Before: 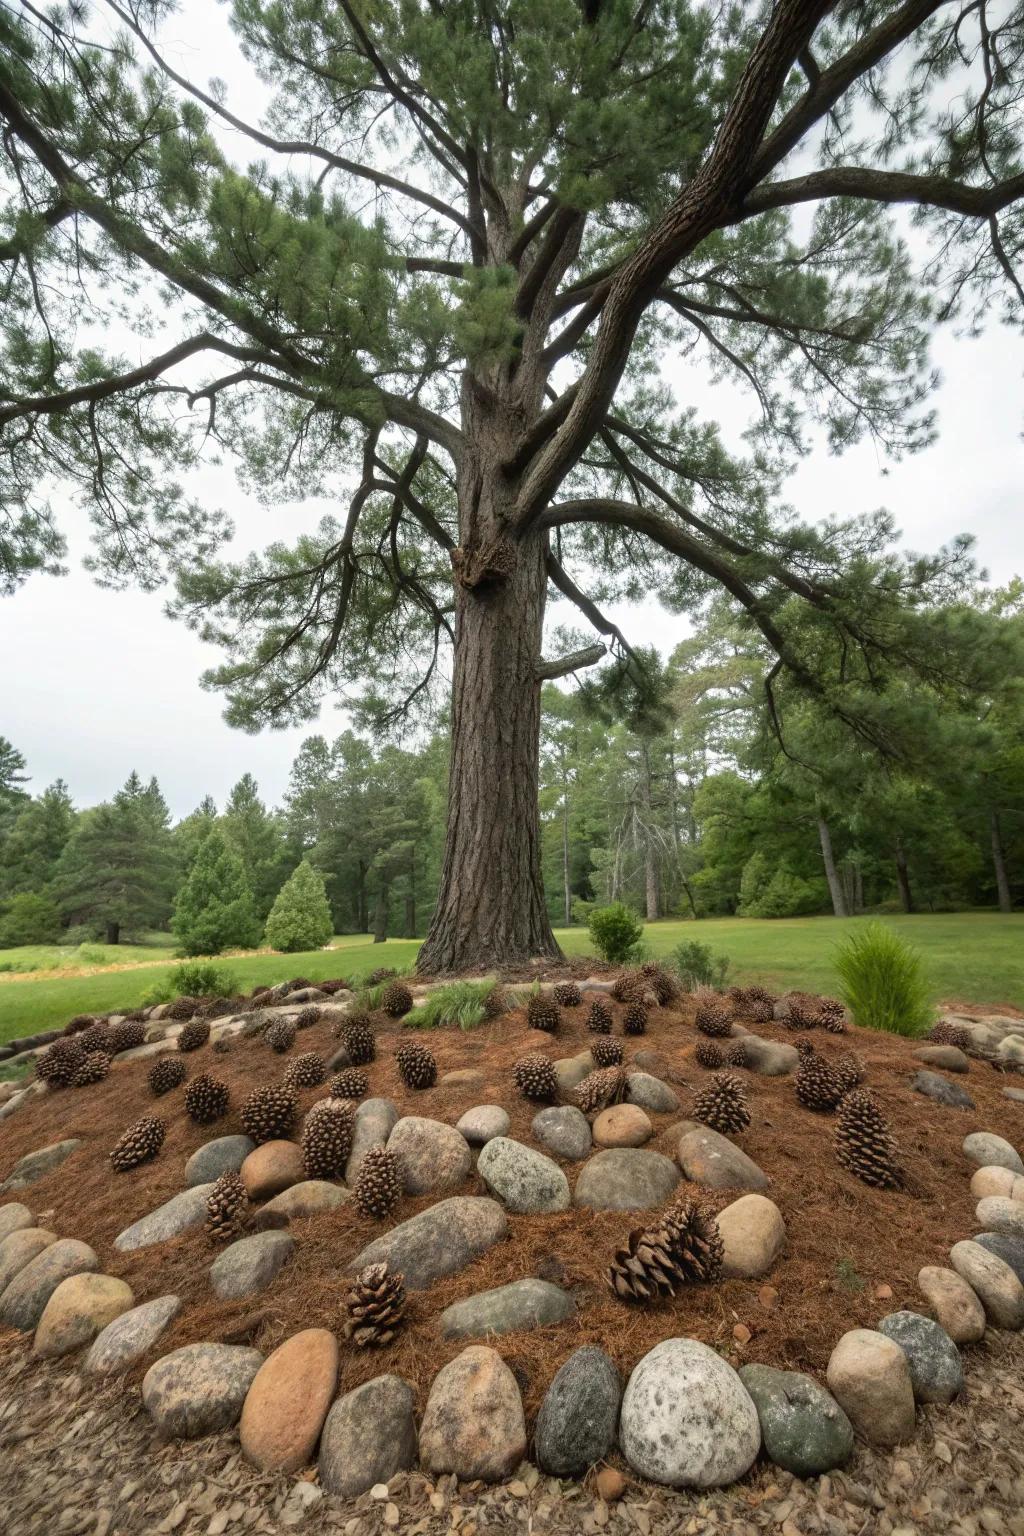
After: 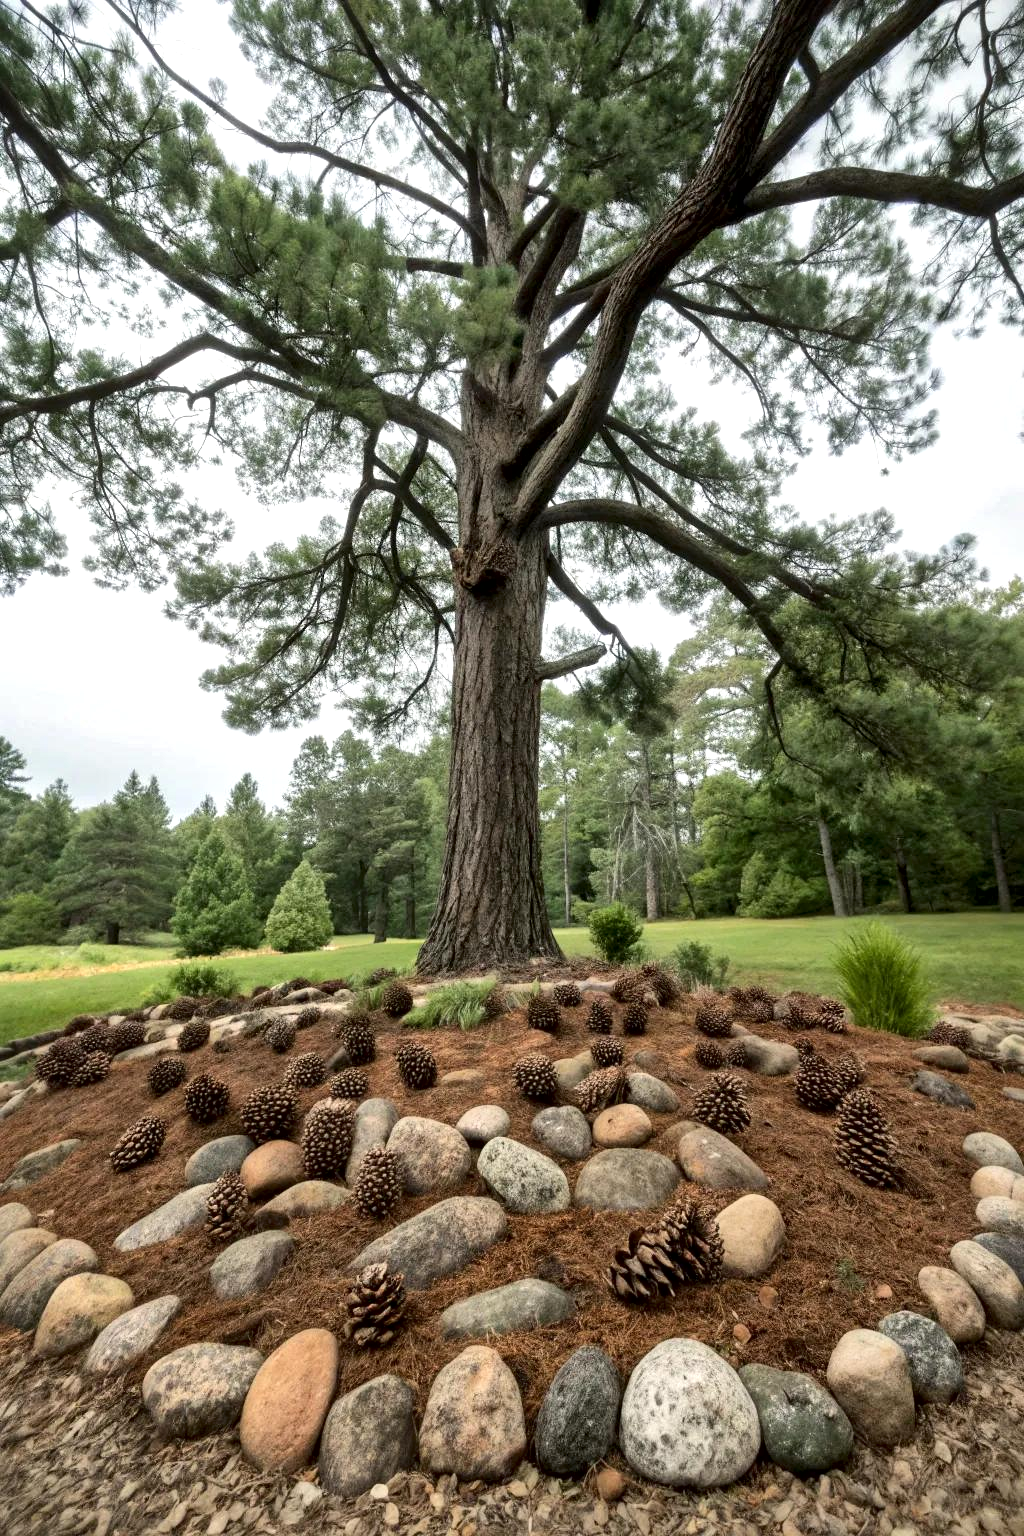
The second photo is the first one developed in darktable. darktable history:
local contrast: mode bilateral grid, contrast 20, coarseness 50, detail 179%, midtone range 0.2
exposure: exposure 0.124 EV, compensate exposure bias true, compensate highlight preservation false
